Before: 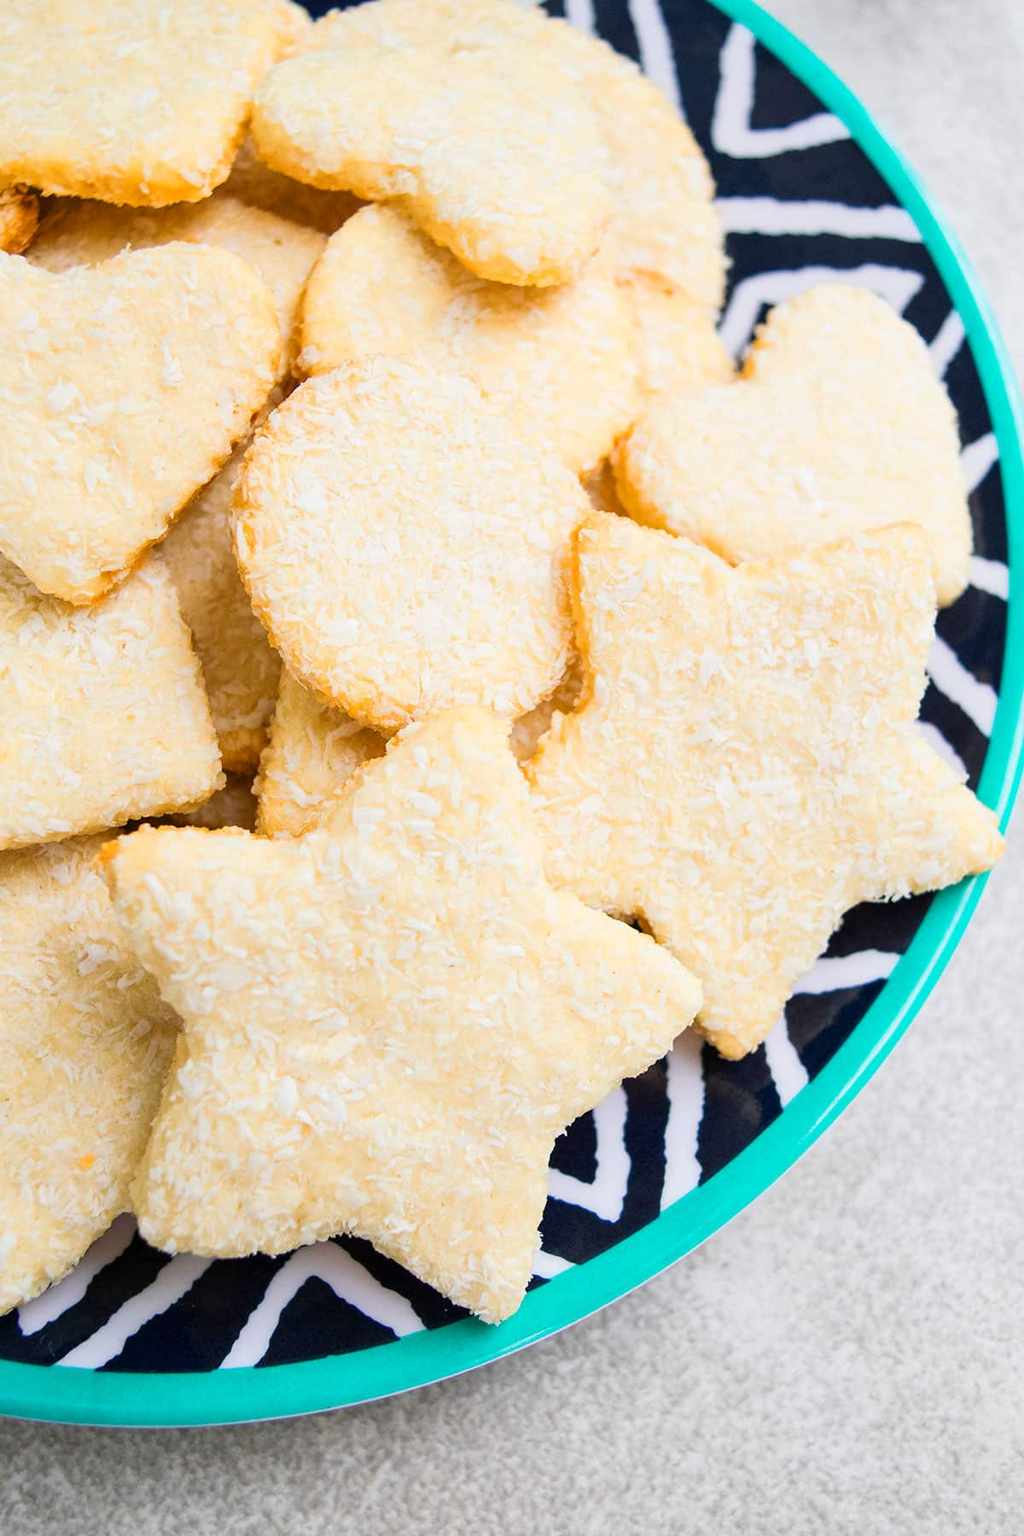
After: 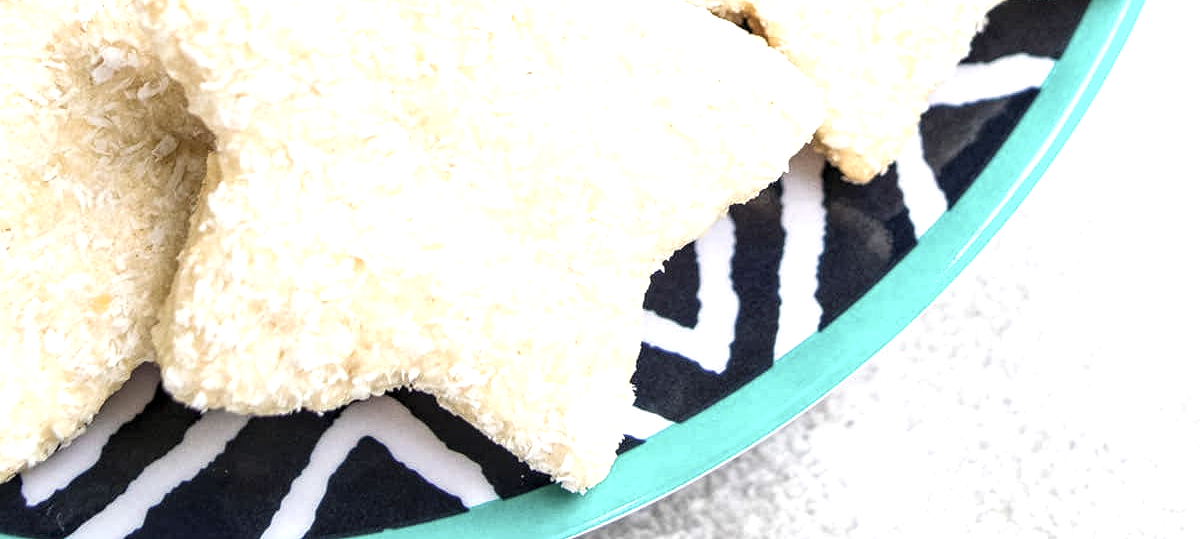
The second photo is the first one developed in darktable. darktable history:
crop and rotate: top 58.886%, bottom 11.159%
contrast brightness saturation: contrast -0.063, saturation -0.415
exposure: exposure 0.803 EV, compensate highlight preservation false
local contrast: detail 160%
